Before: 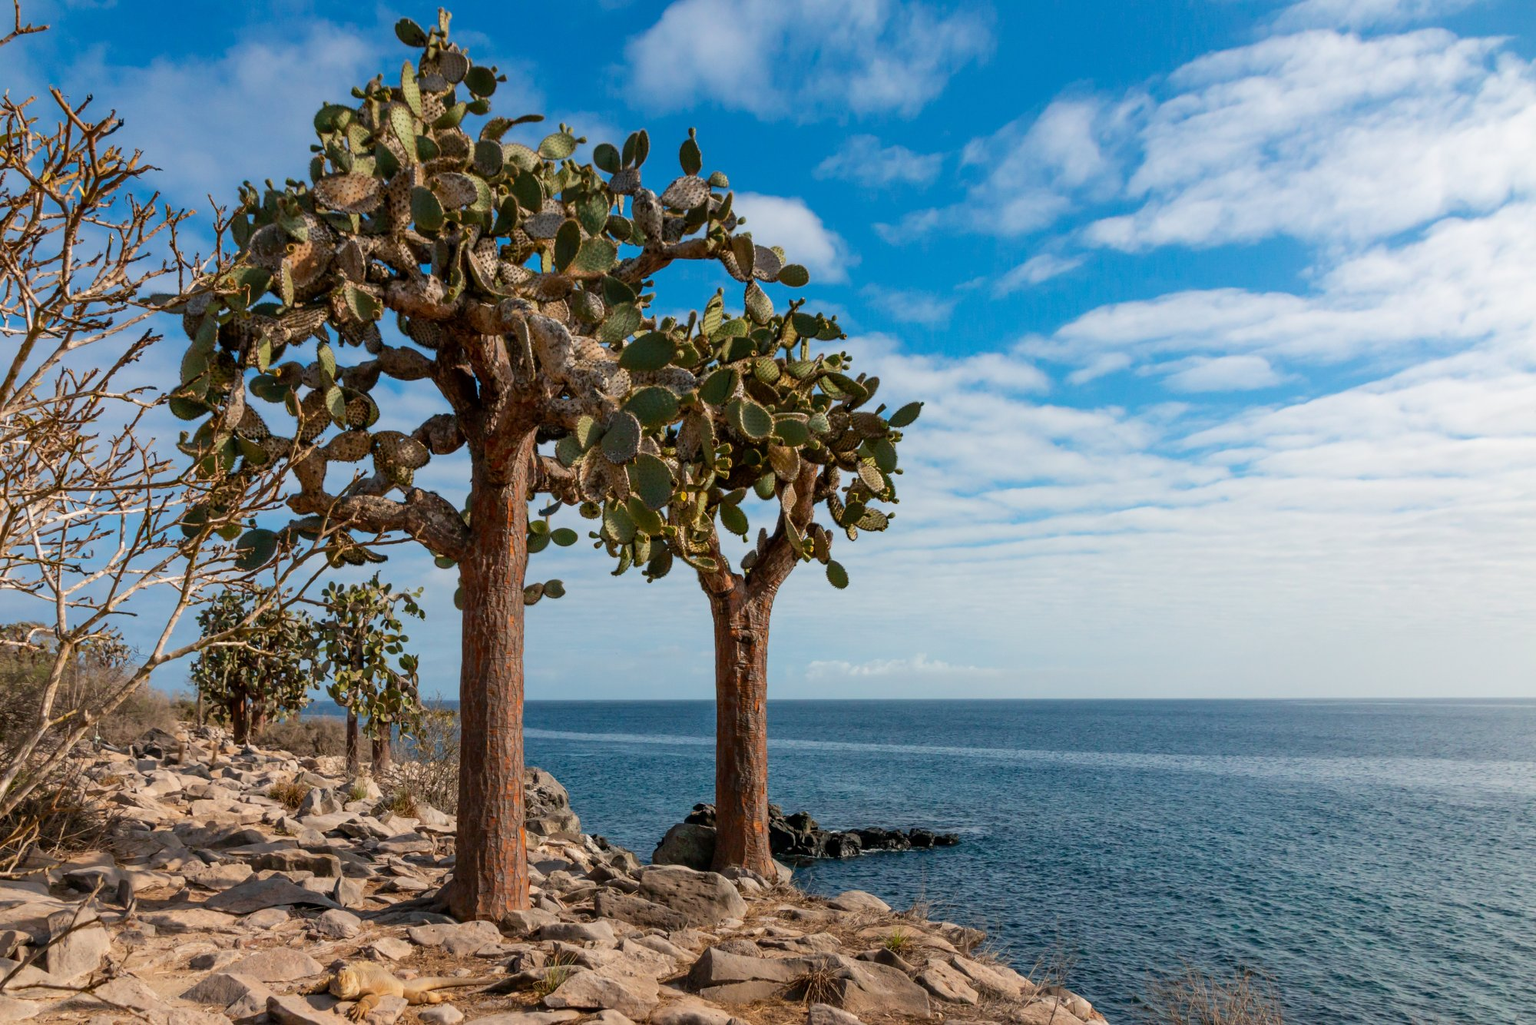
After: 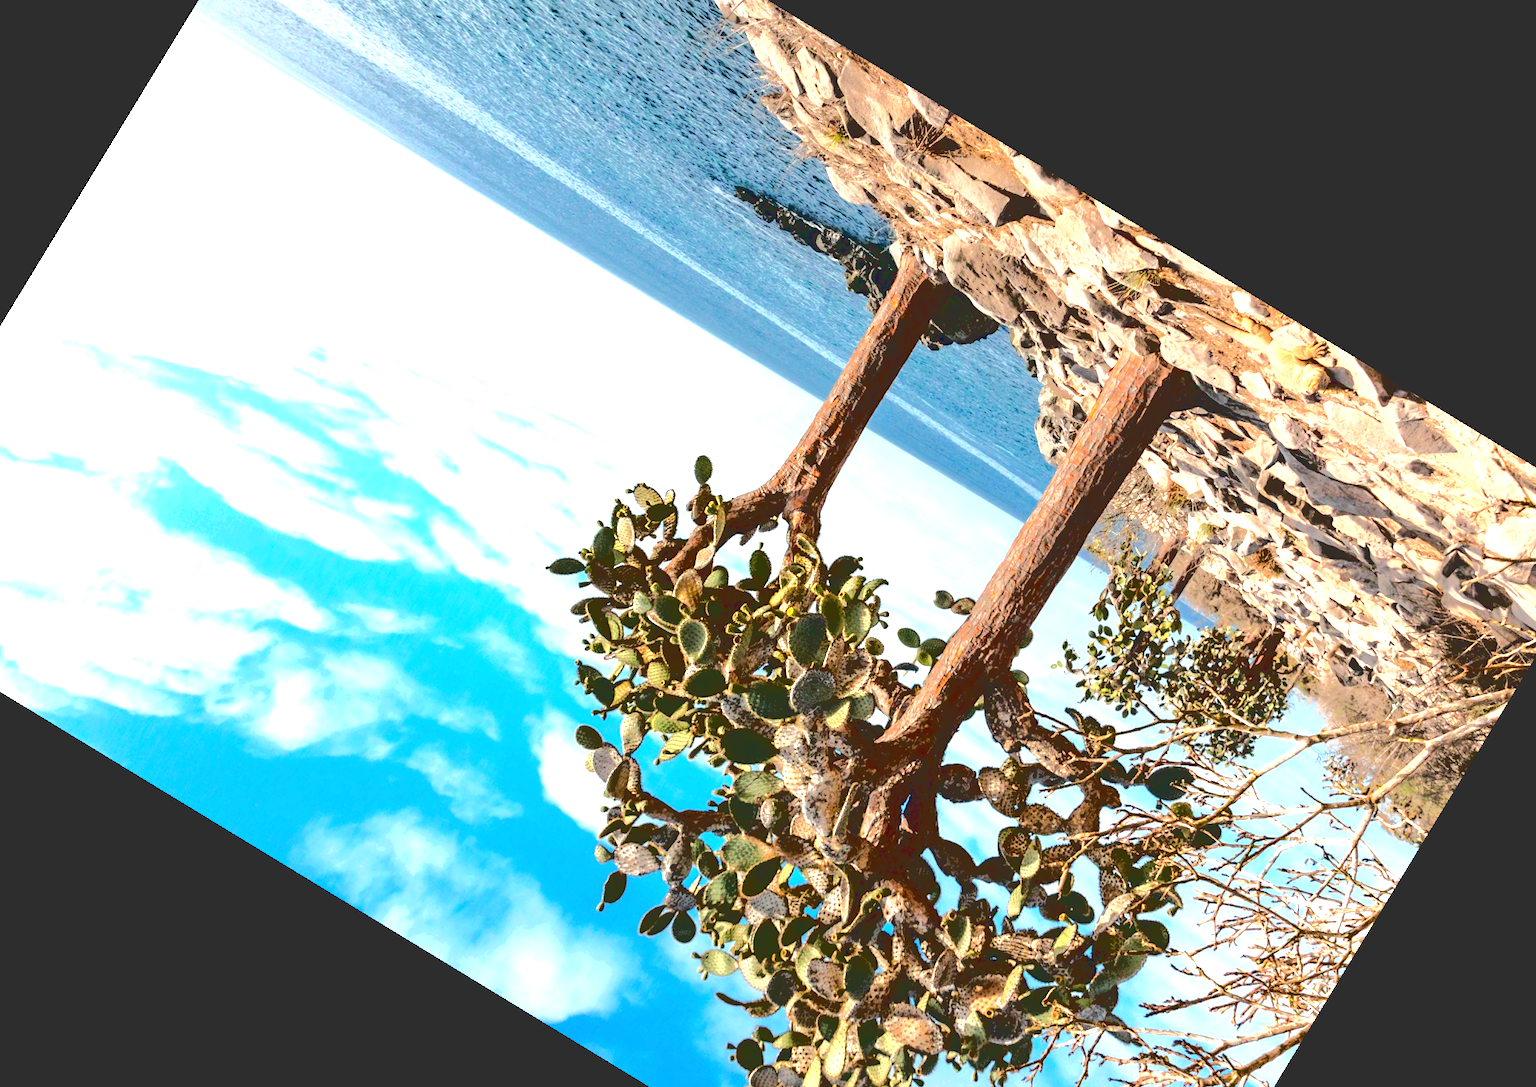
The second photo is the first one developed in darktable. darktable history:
exposure: black level correction 0, exposure 1.5 EV, compensate exposure bias true, compensate highlight preservation false
crop and rotate: angle 148.68°, left 9.111%, top 15.603%, right 4.588%, bottom 17.041%
base curve: curves: ch0 [(0.065, 0.026) (0.236, 0.358) (0.53, 0.546) (0.777, 0.841) (0.924, 0.992)], preserve colors average RGB
